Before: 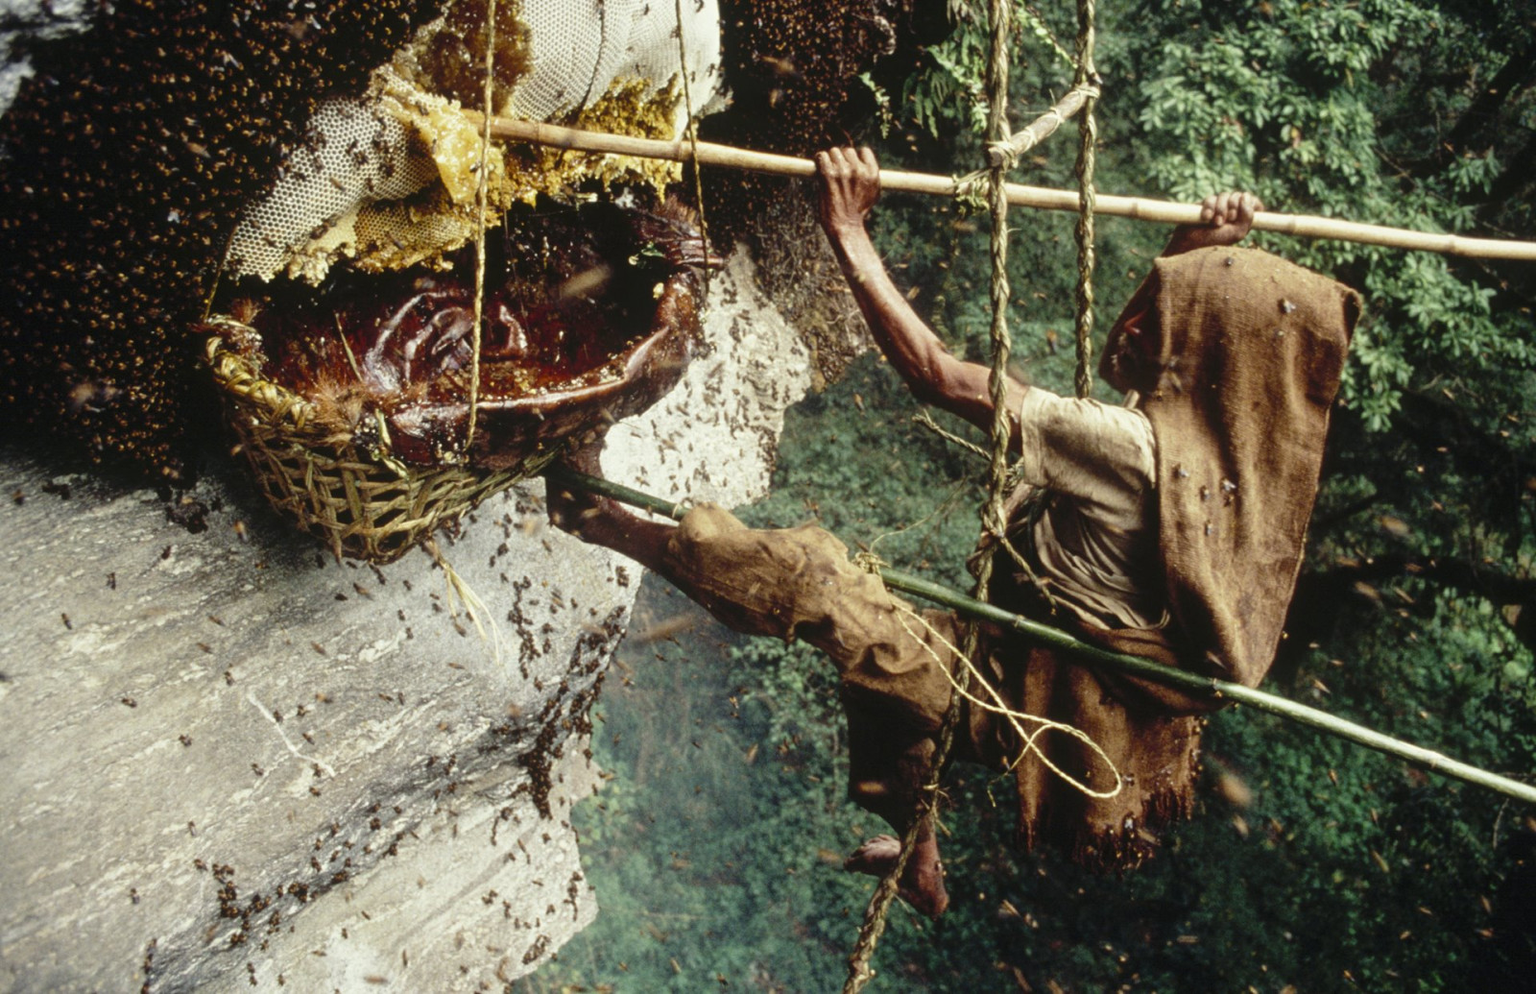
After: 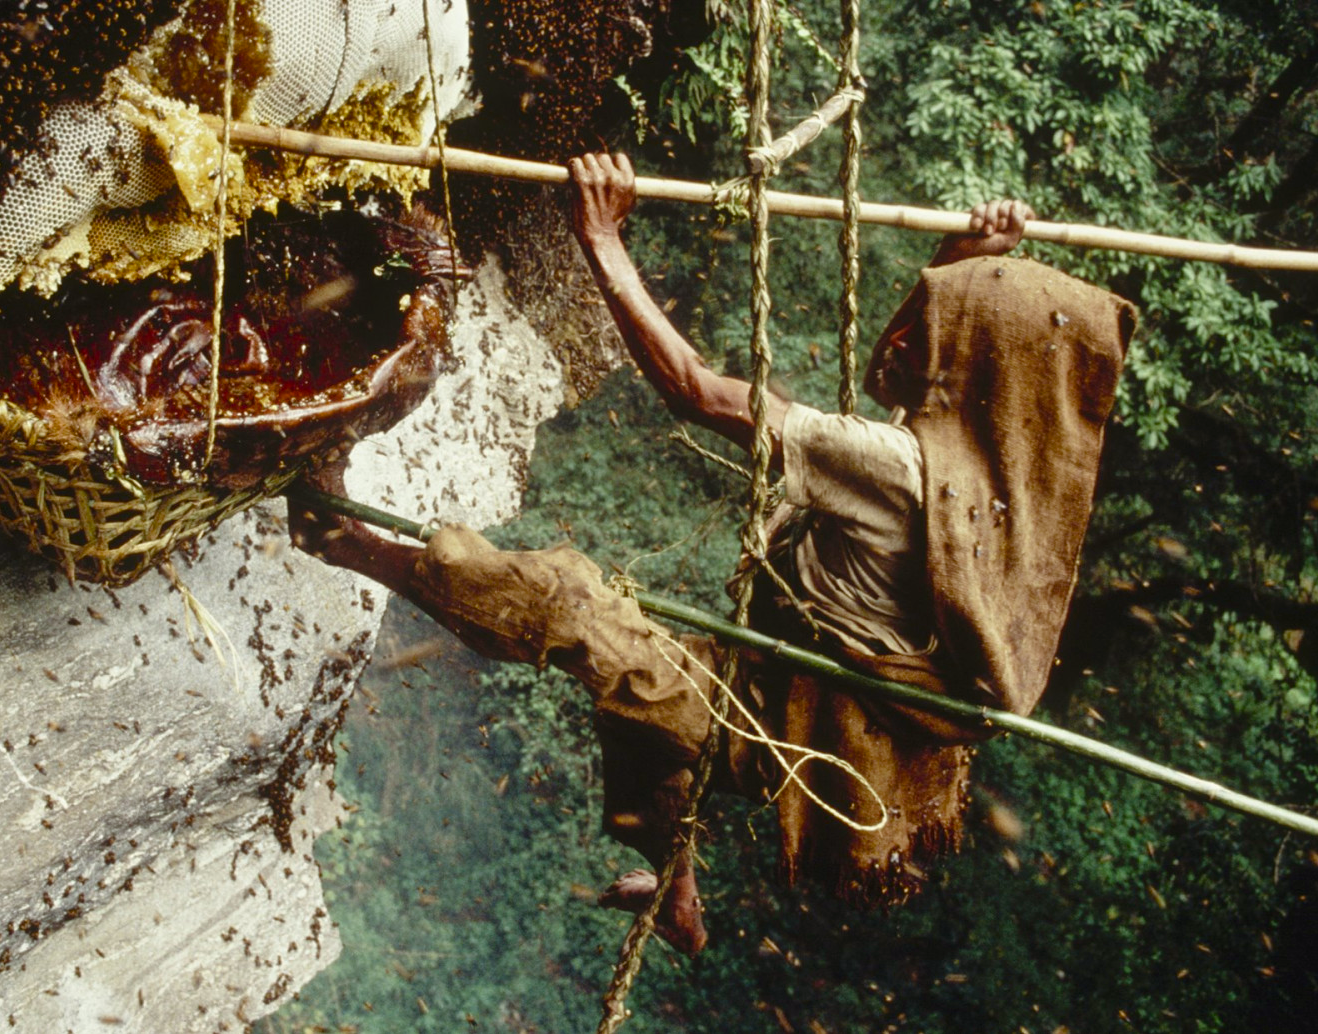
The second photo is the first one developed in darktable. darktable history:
crop: left 17.604%, bottom 0.042%
color balance rgb: shadows lift › chroma 2.028%, shadows lift › hue 49.73°, perceptual saturation grading › global saturation 20%, perceptual saturation grading › highlights -25.123%, perceptual saturation grading › shadows 24.904%
